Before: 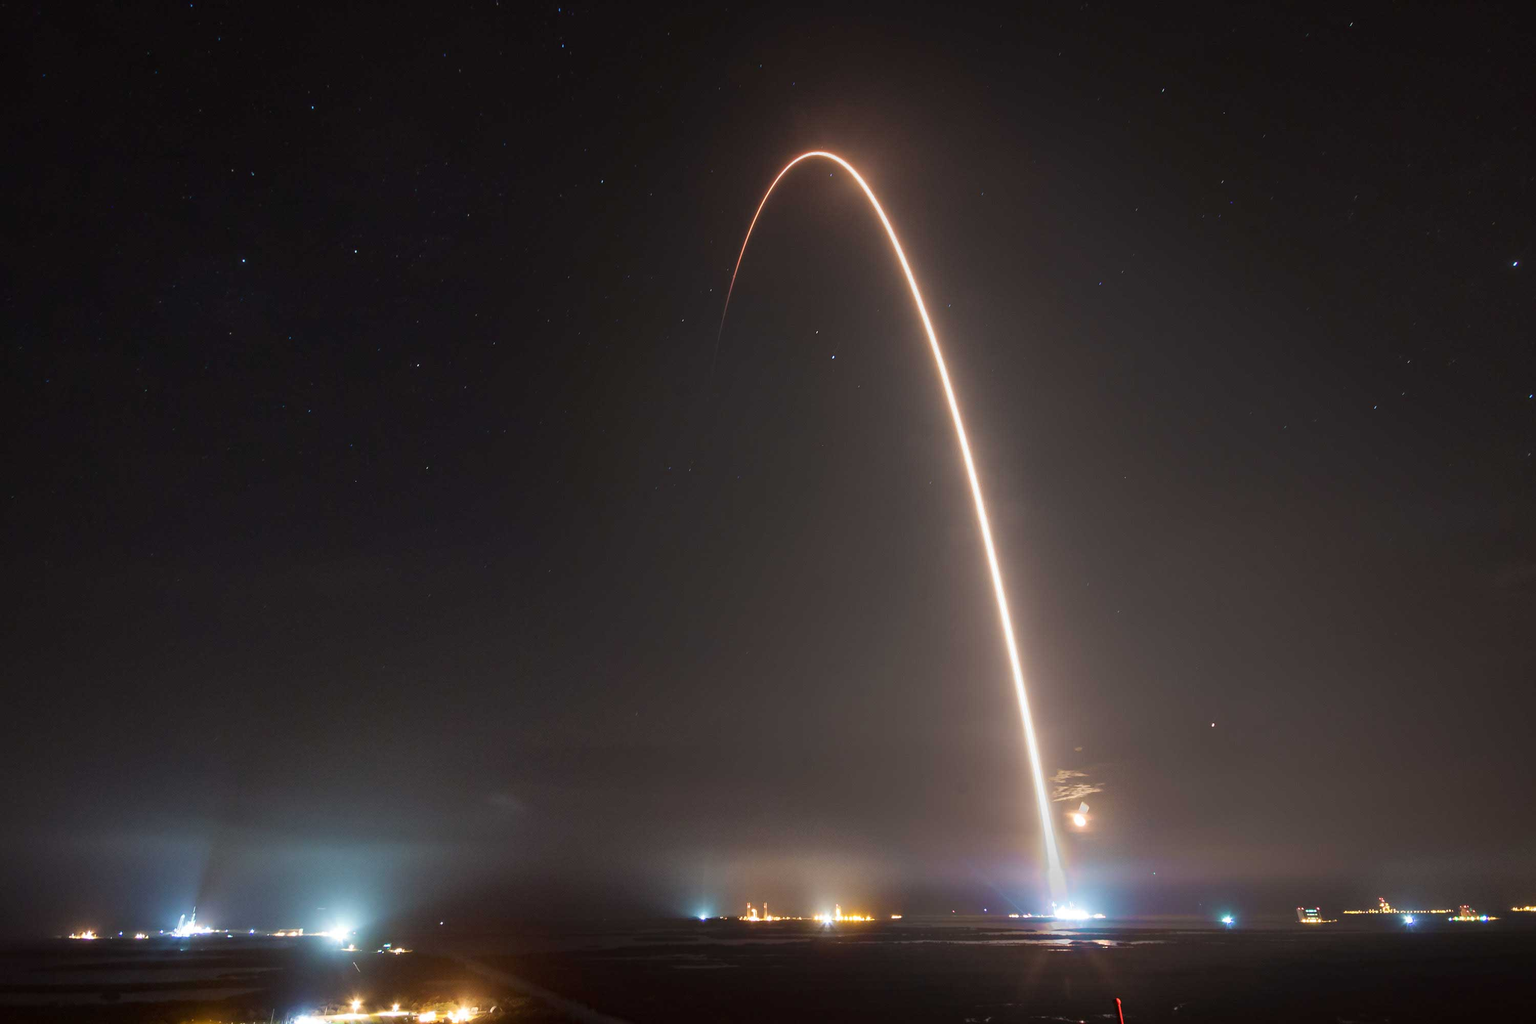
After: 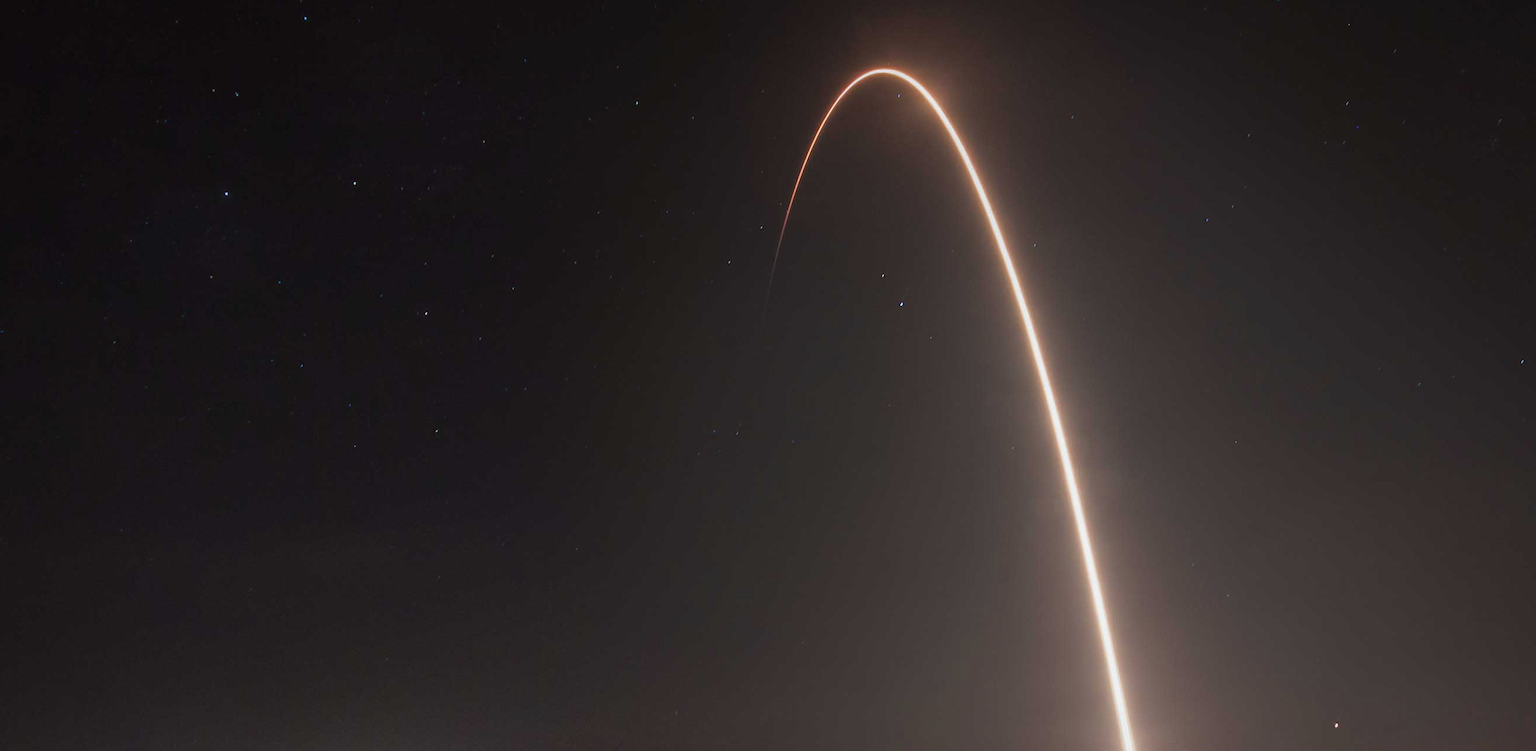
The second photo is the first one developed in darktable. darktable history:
crop: left 3.018%, top 8.973%, right 9.62%, bottom 26.894%
exposure: exposure -0.144 EV, compensate highlight preservation false
